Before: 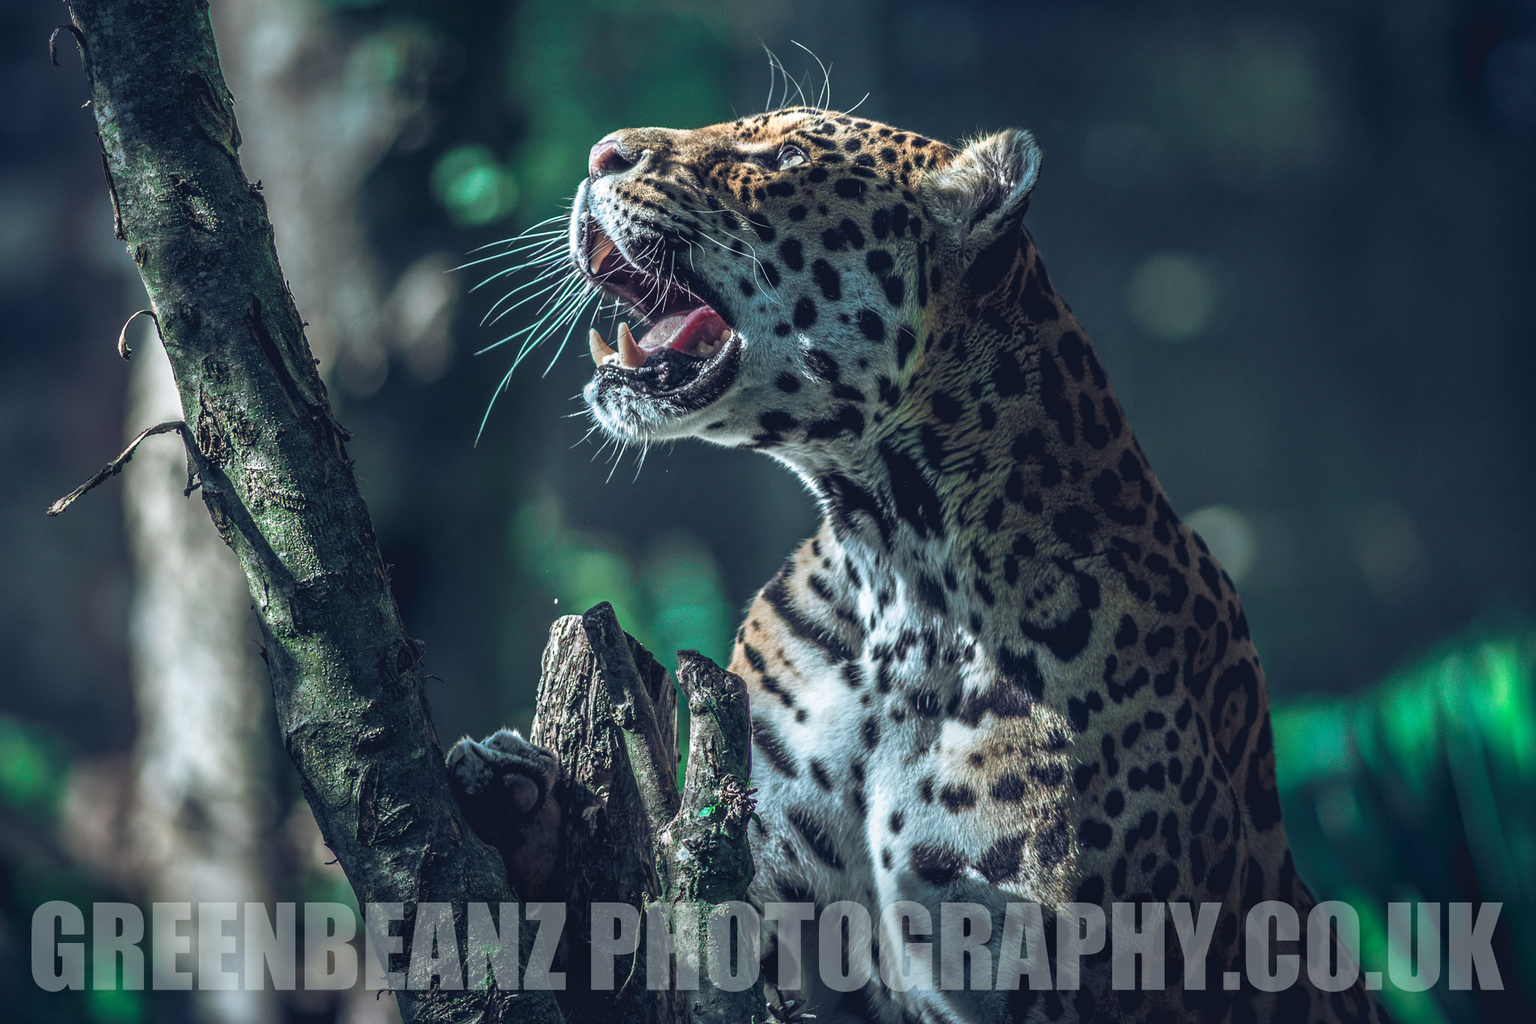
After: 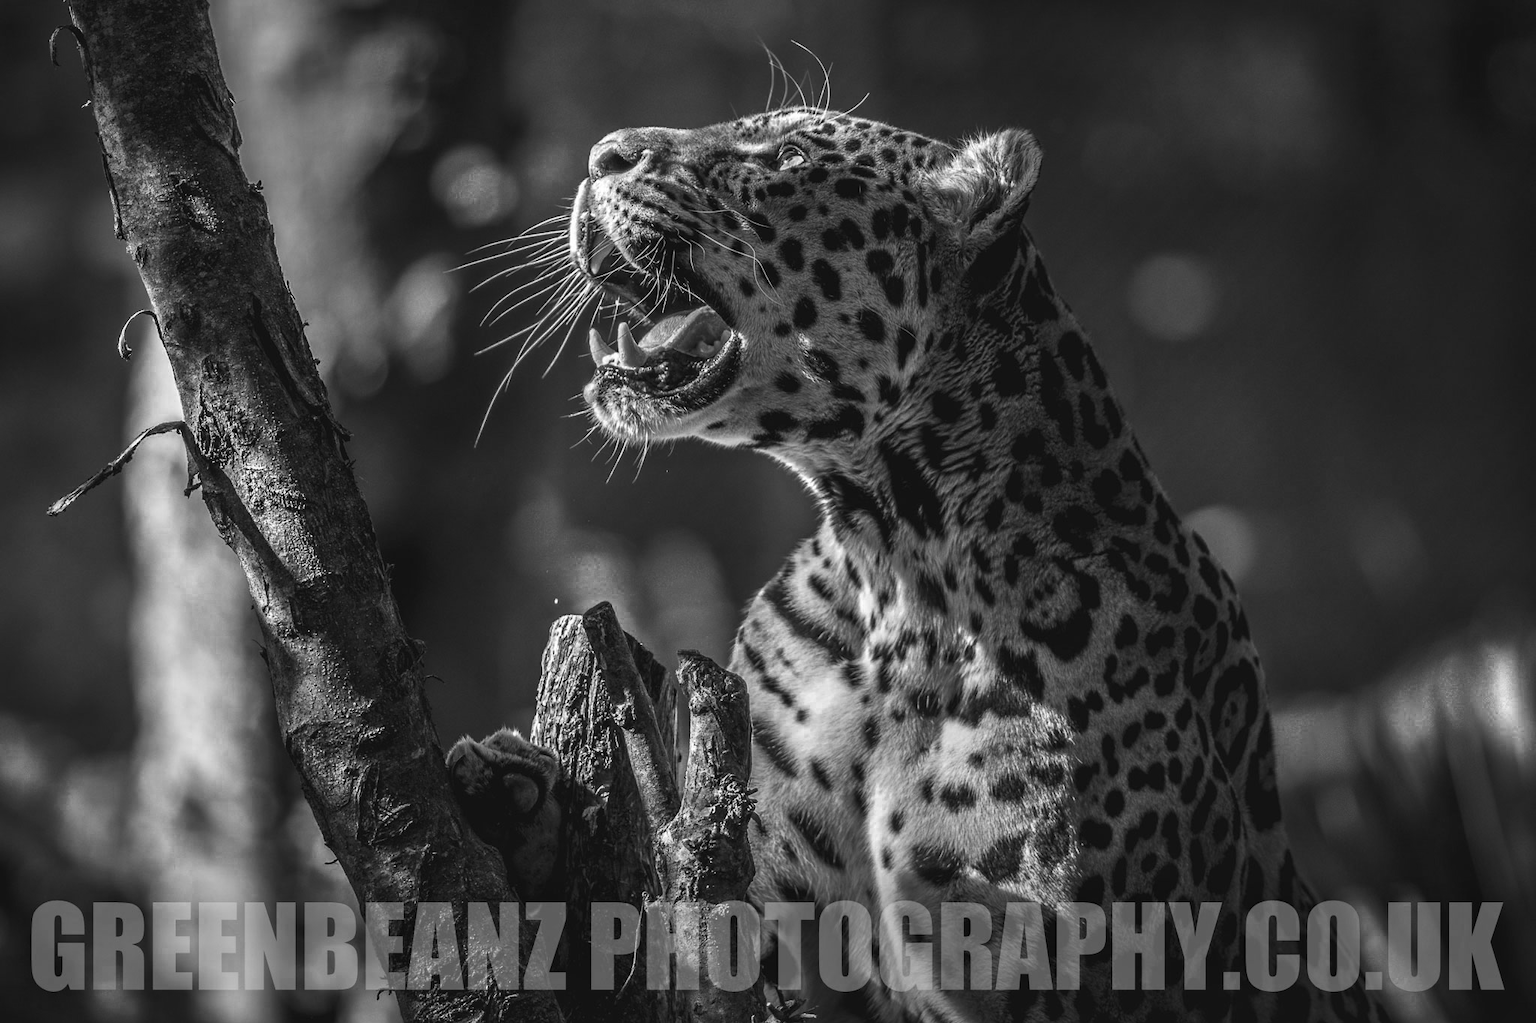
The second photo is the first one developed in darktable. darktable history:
local contrast: mode bilateral grid, contrast 15, coarseness 36, detail 105%, midtone range 0.2
color zones: curves: ch0 [(0.002, 0.429) (0.121, 0.212) (0.198, 0.113) (0.276, 0.344) (0.331, 0.541) (0.41, 0.56) (0.482, 0.289) (0.619, 0.227) (0.721, 0.18) (0.821, 0.435) (0.928, 0.555) (1, 0.587)]; ch1 [(0, 0) (0.143, 0) (0.286, 0) (0.429, 0) (0.571, 0) (0.714, 0) (0.857, 0)]
